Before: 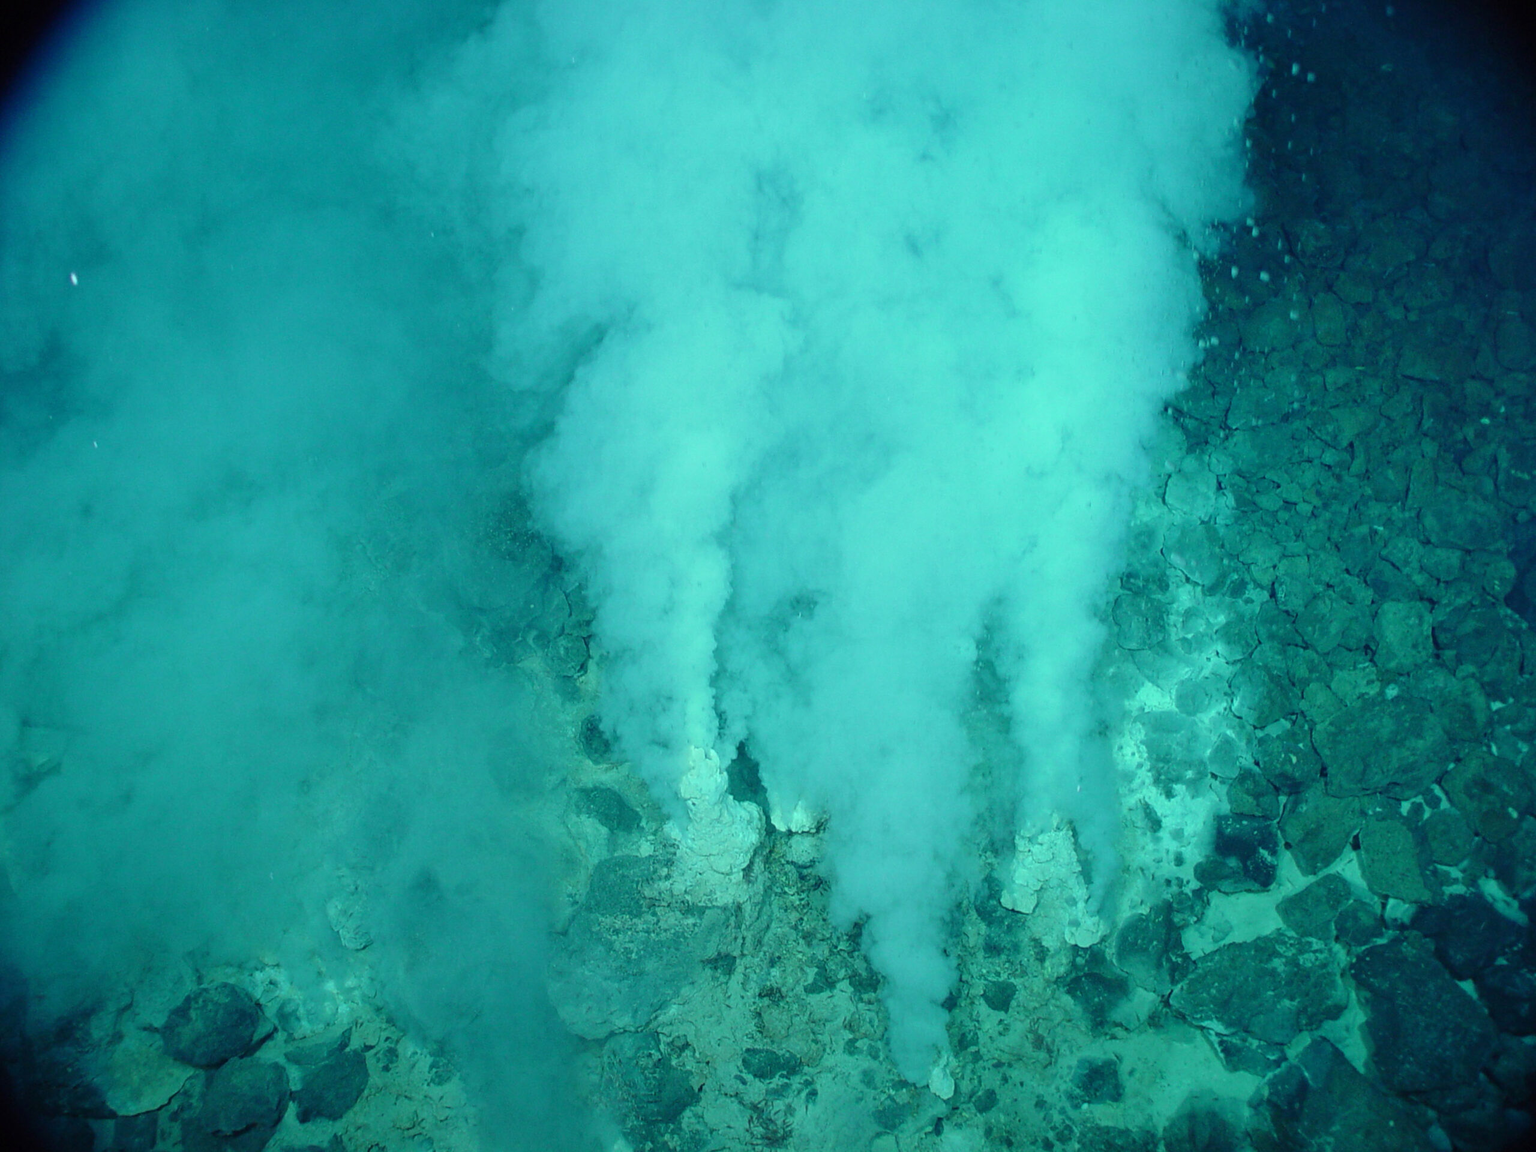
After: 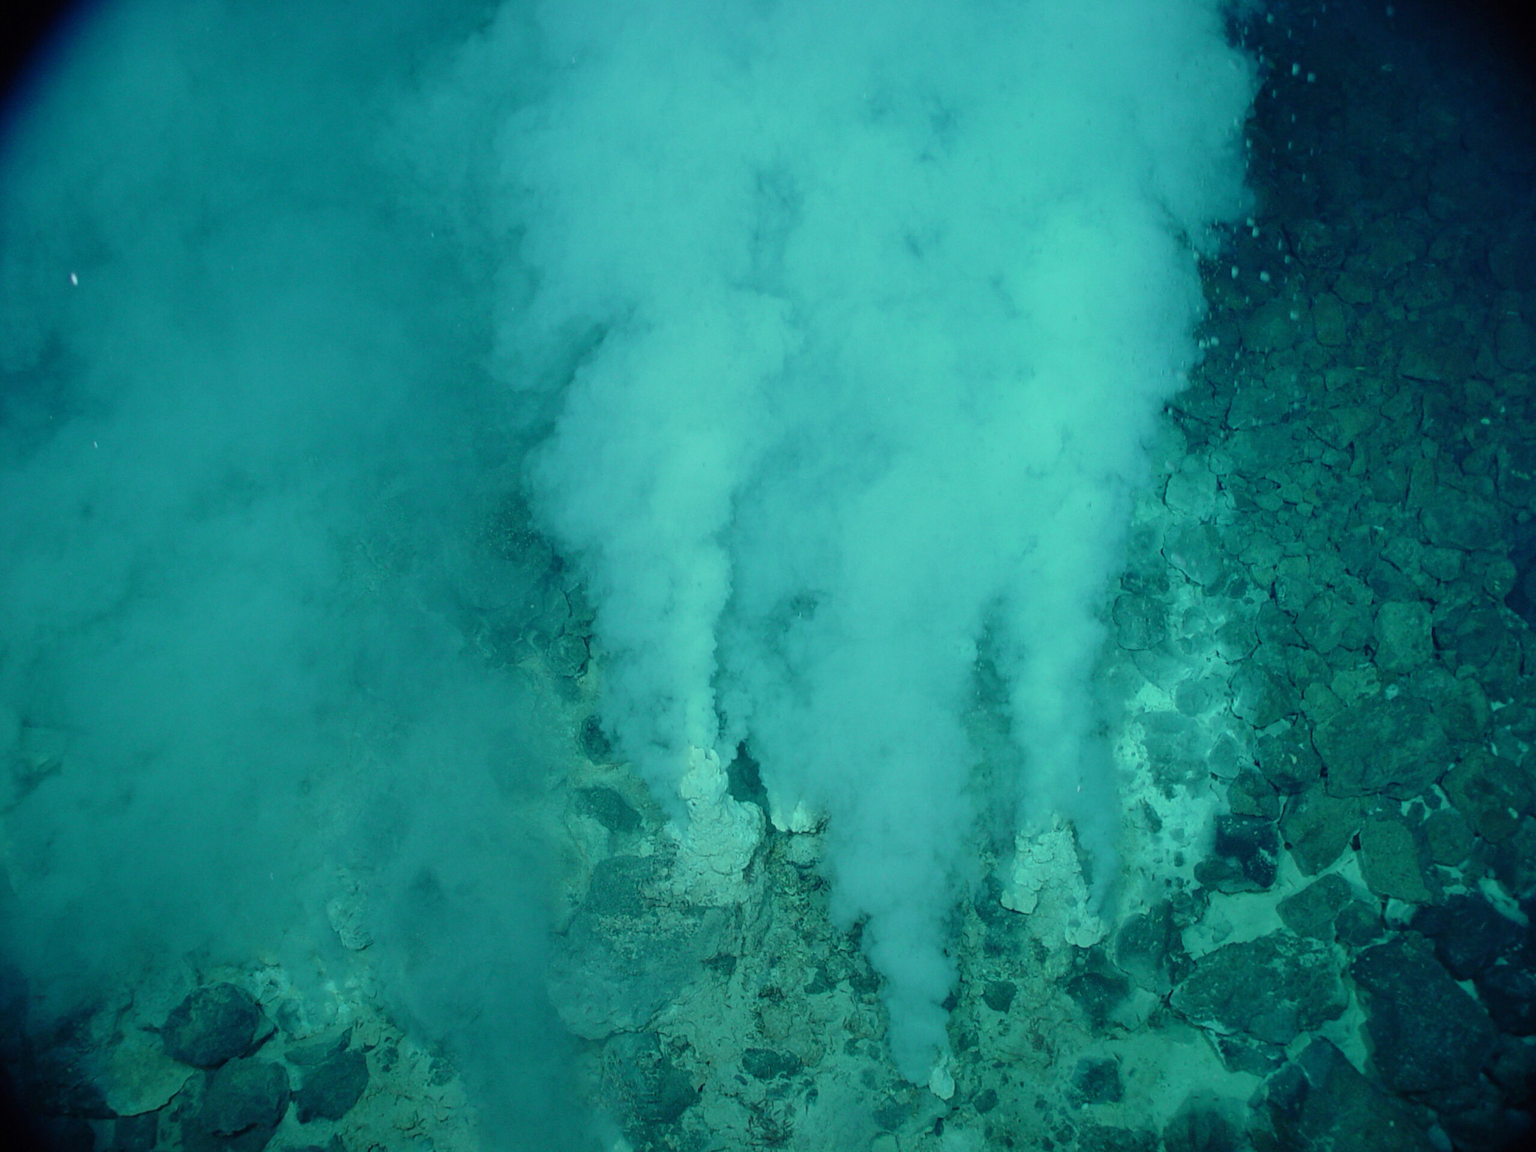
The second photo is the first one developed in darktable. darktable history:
exposure: exposure -0.402 EV, compensate exposure bias true, compensate highlight preservation false
